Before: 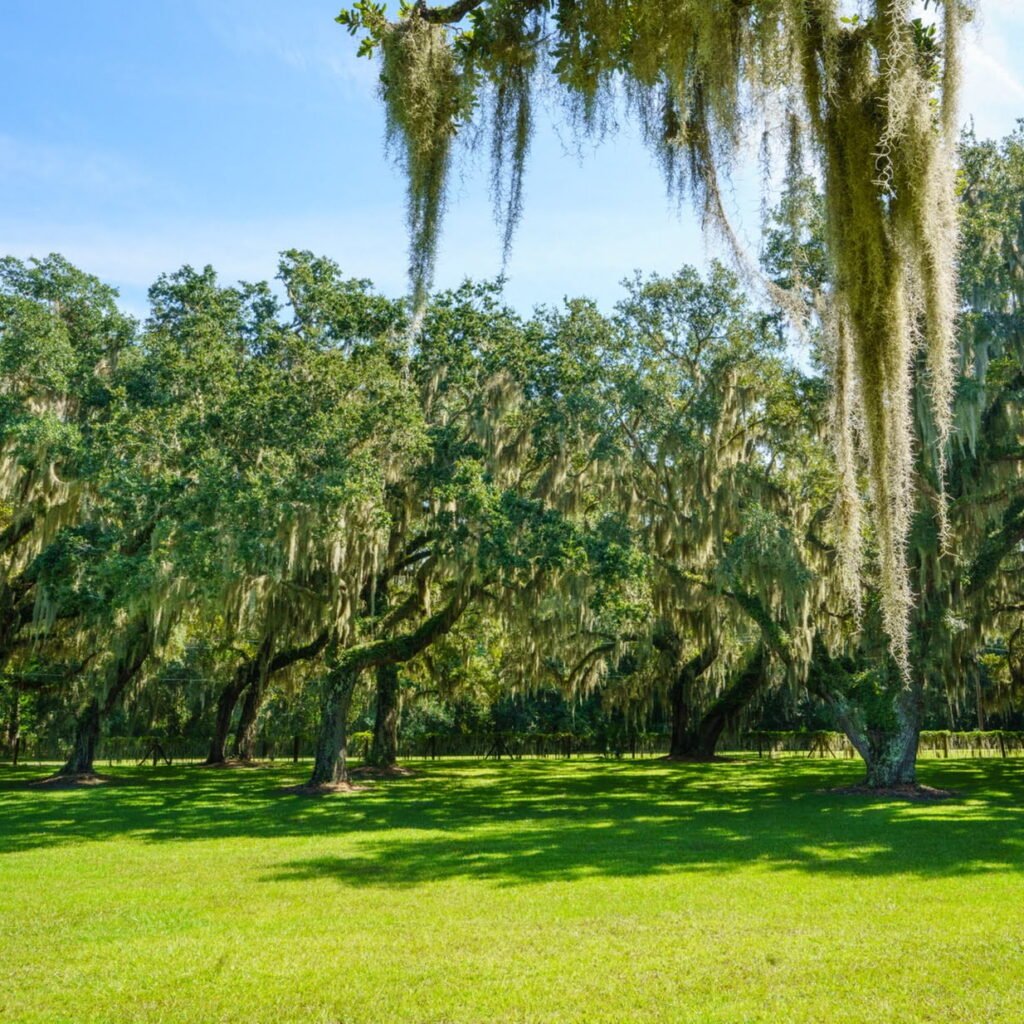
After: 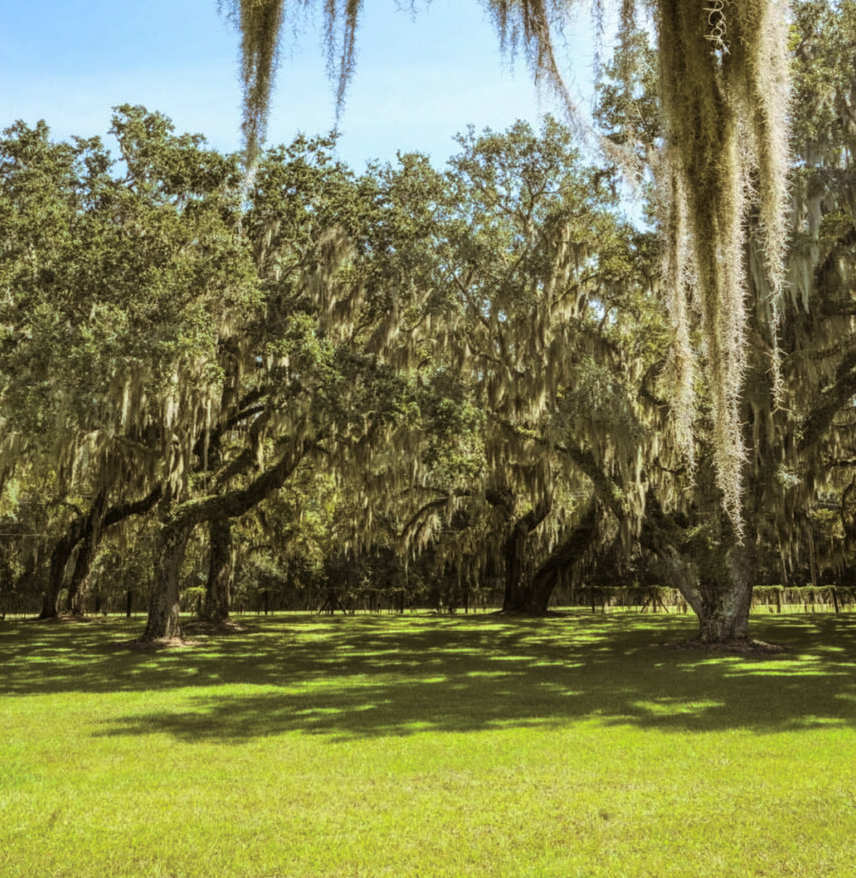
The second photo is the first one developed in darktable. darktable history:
crop: left 16.315%, top 14.246%
split-toning: shadows › hue 37.98°, highlights › hue 185.58°, balance -55.261
